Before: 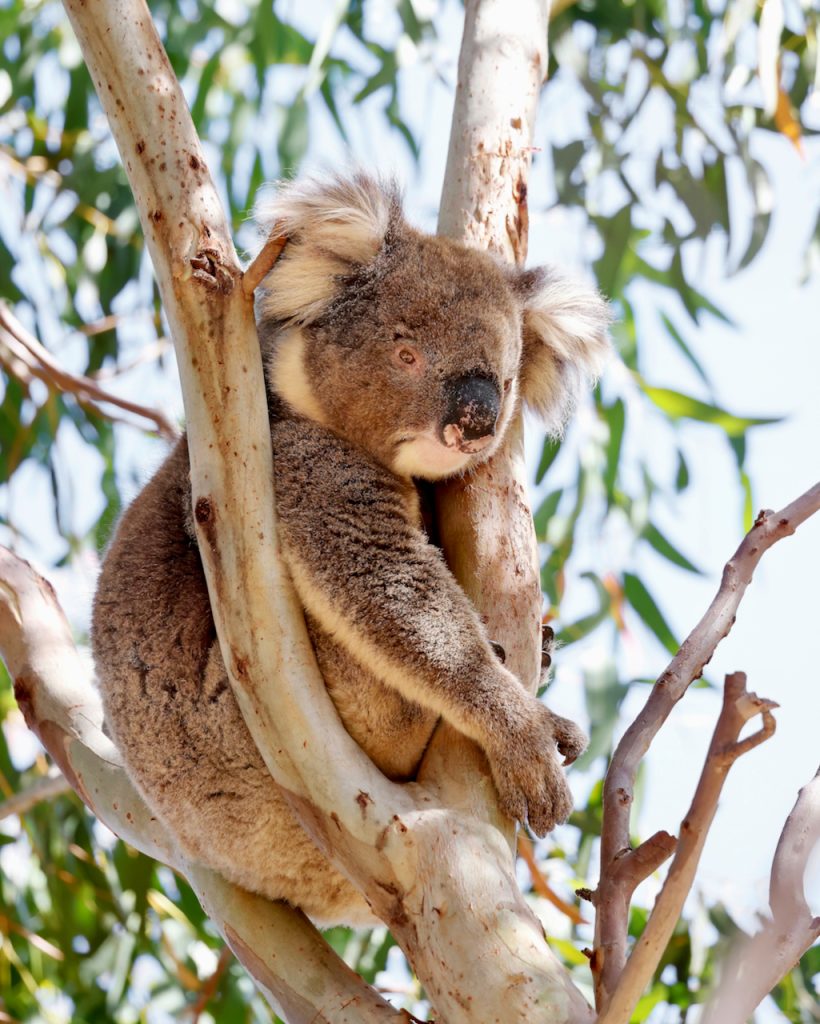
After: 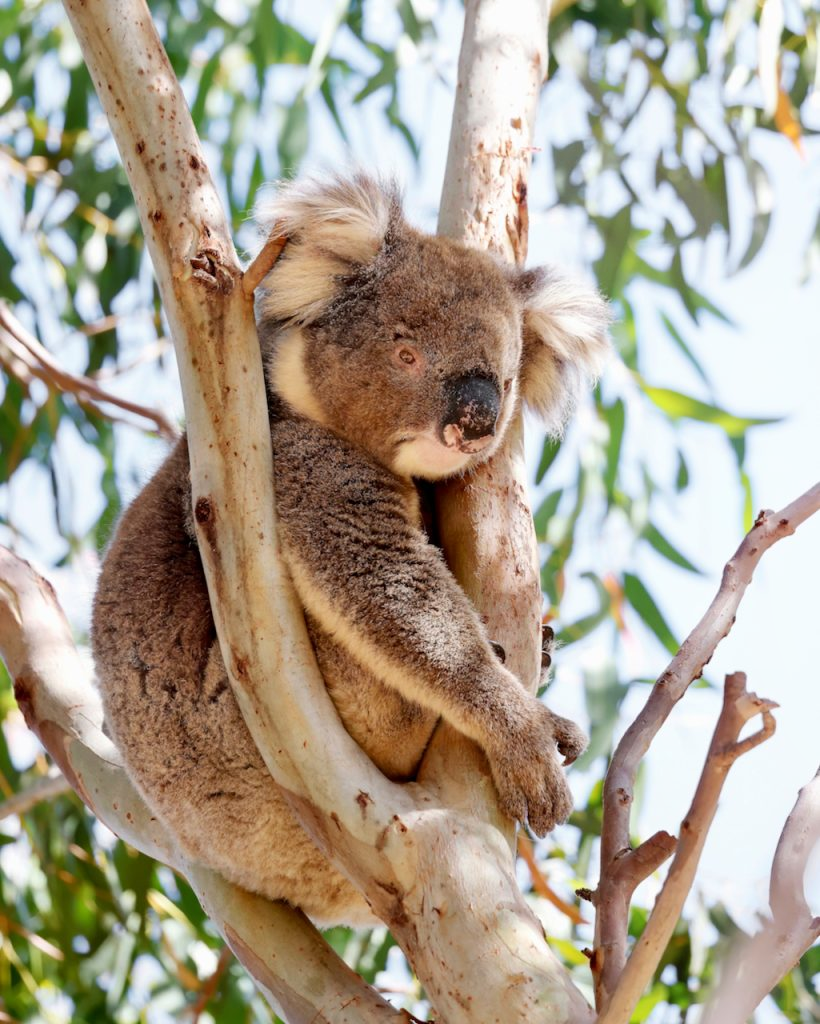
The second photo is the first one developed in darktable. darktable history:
shadows and highlights: radius 92.37, shadows -14.42, white point adjustment 0.269, highlights 32.57, compress 48.57%, soften with gaussian
